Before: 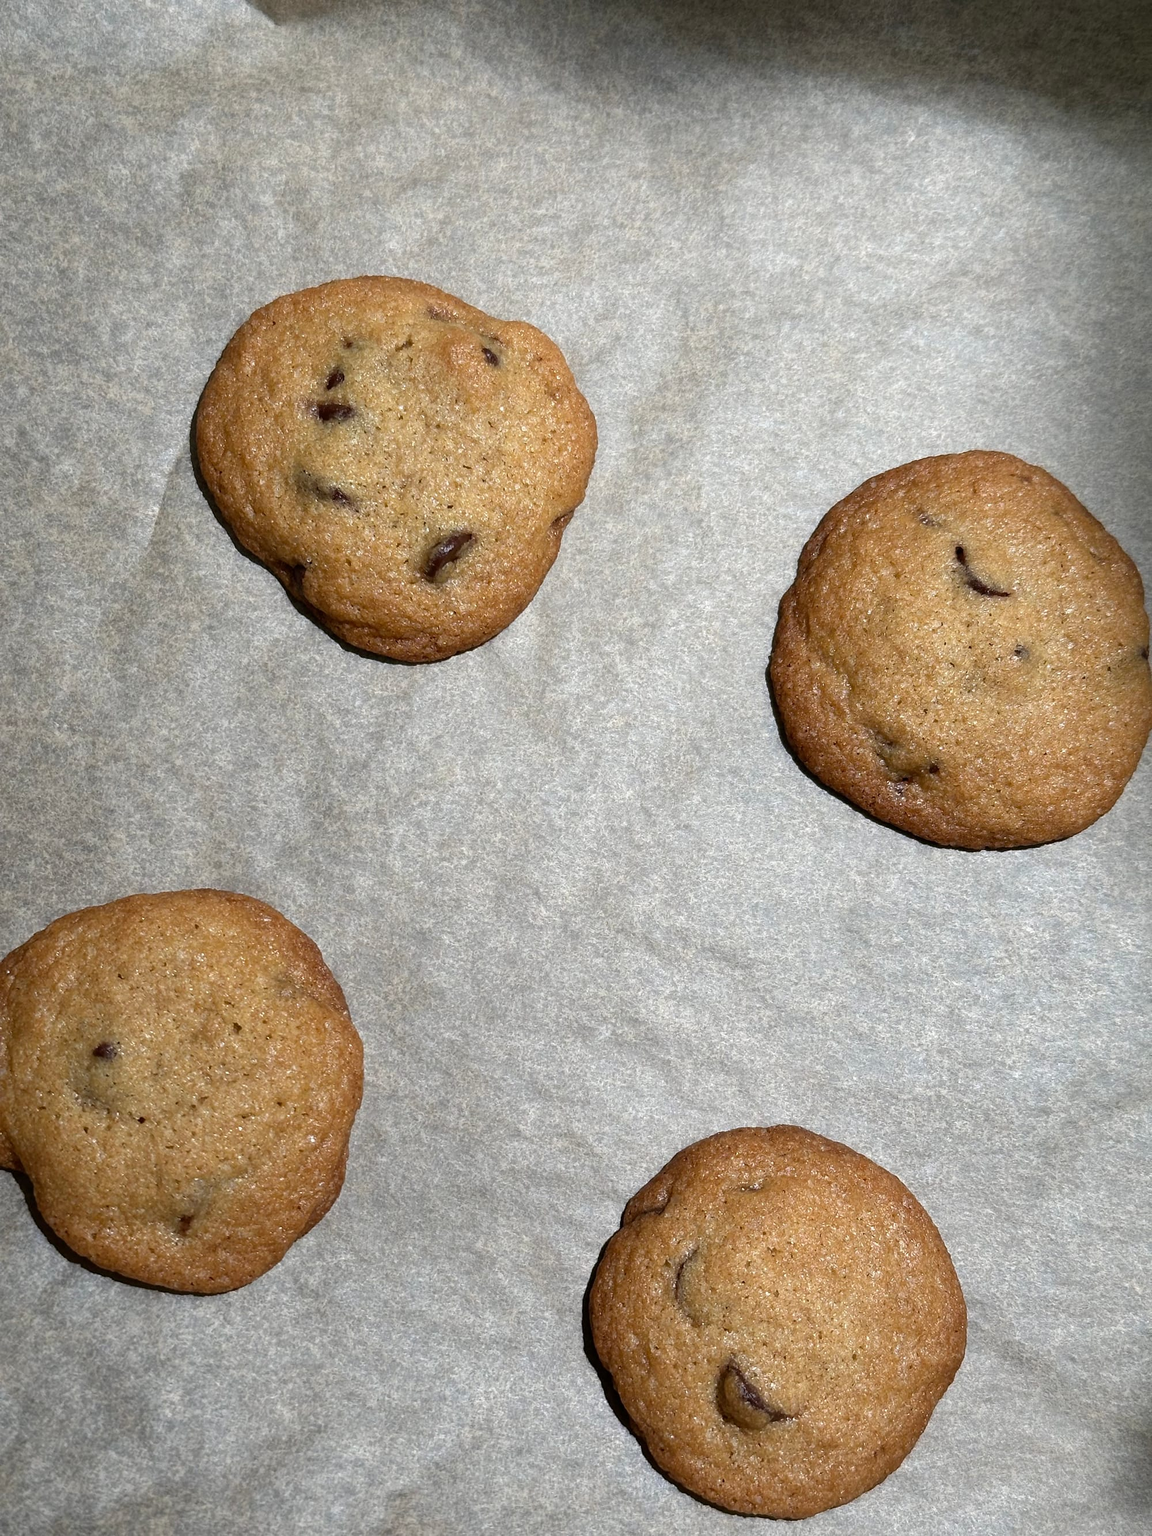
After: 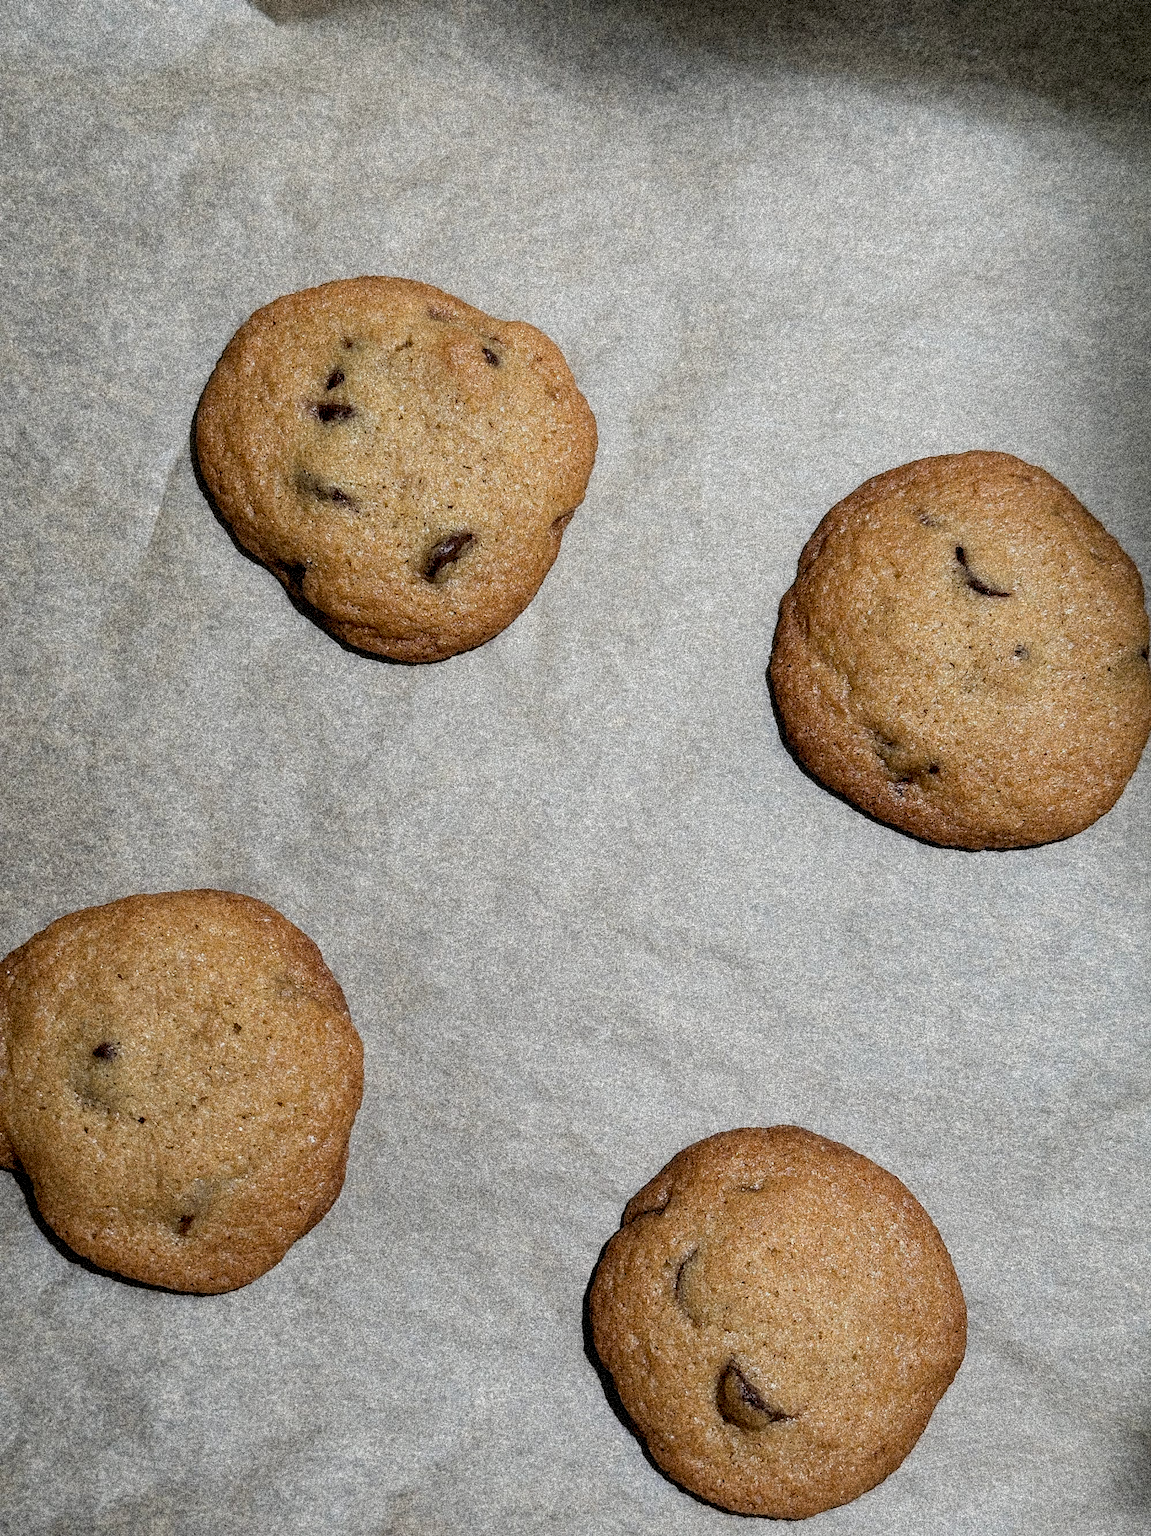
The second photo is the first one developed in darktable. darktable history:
grain: coarseness 3.75 ISO, strength 100%, mid-tones bias 0%
filmic rgb: black relative exposure -16 EV, white relative exposure 6.92 EV, hardness 4.7
local contrast: on, module defaults
